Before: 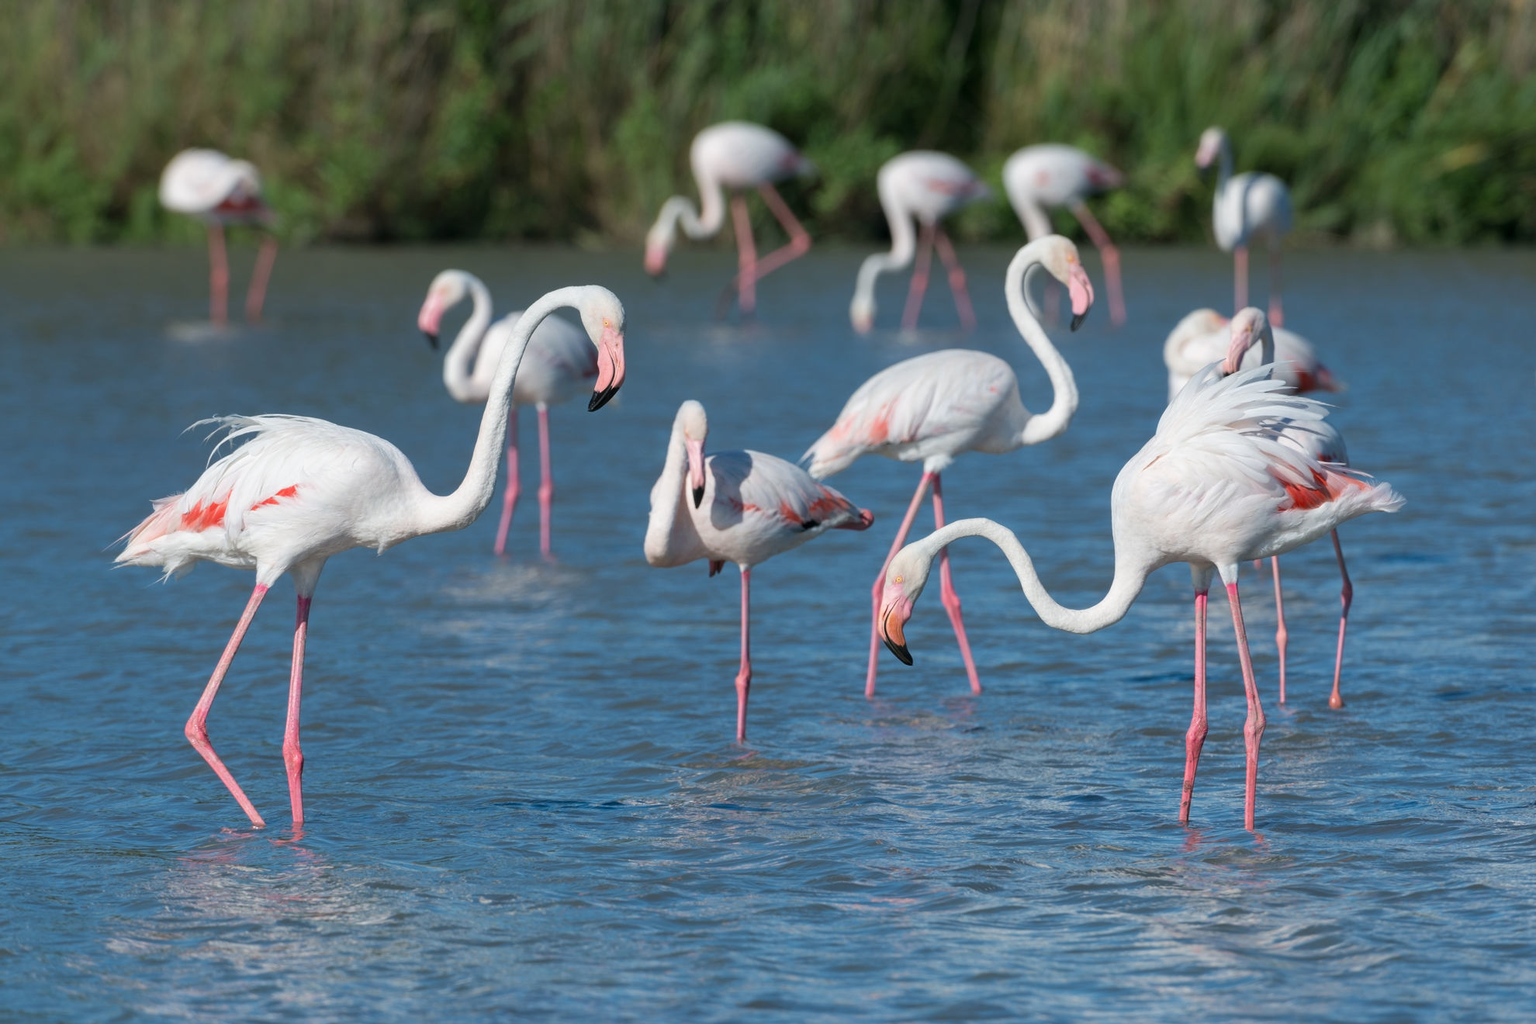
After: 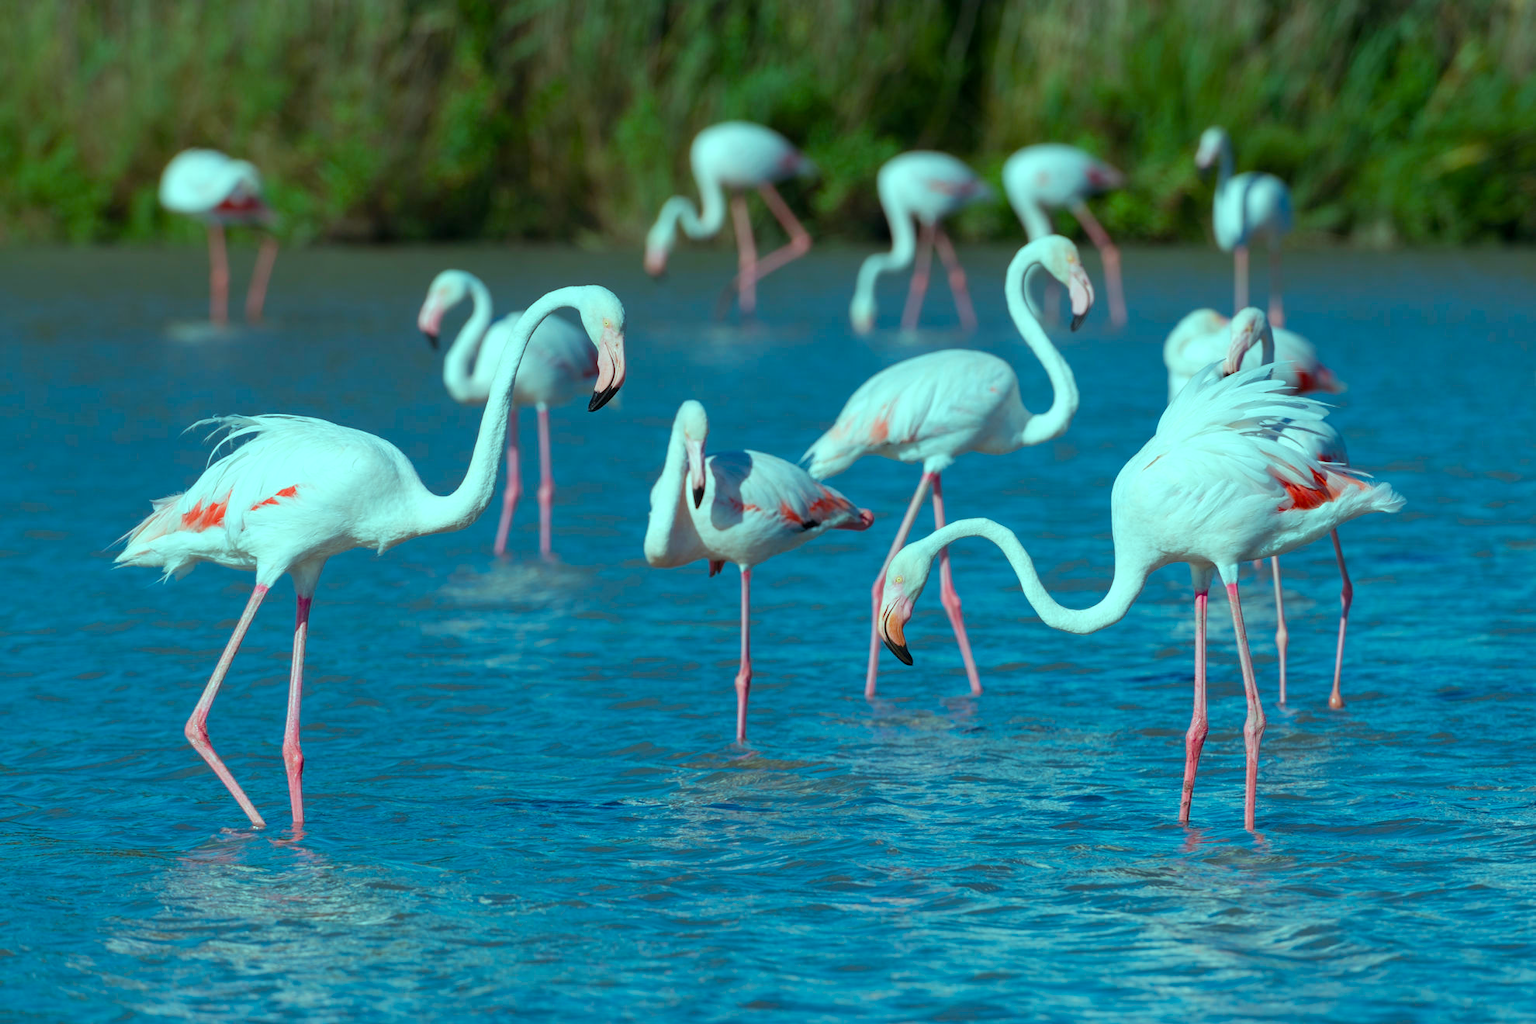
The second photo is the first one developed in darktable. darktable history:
color balance rgb: shadows lift › hue 87.52°, highlights gain › chroma 7.402%, highlights gain › hue 184.76°, perceptual saturation grading › global saturation 20%, perceptual saturation grading › highlights -25.357%, perceptual saturation grading › shadows 49.308%
